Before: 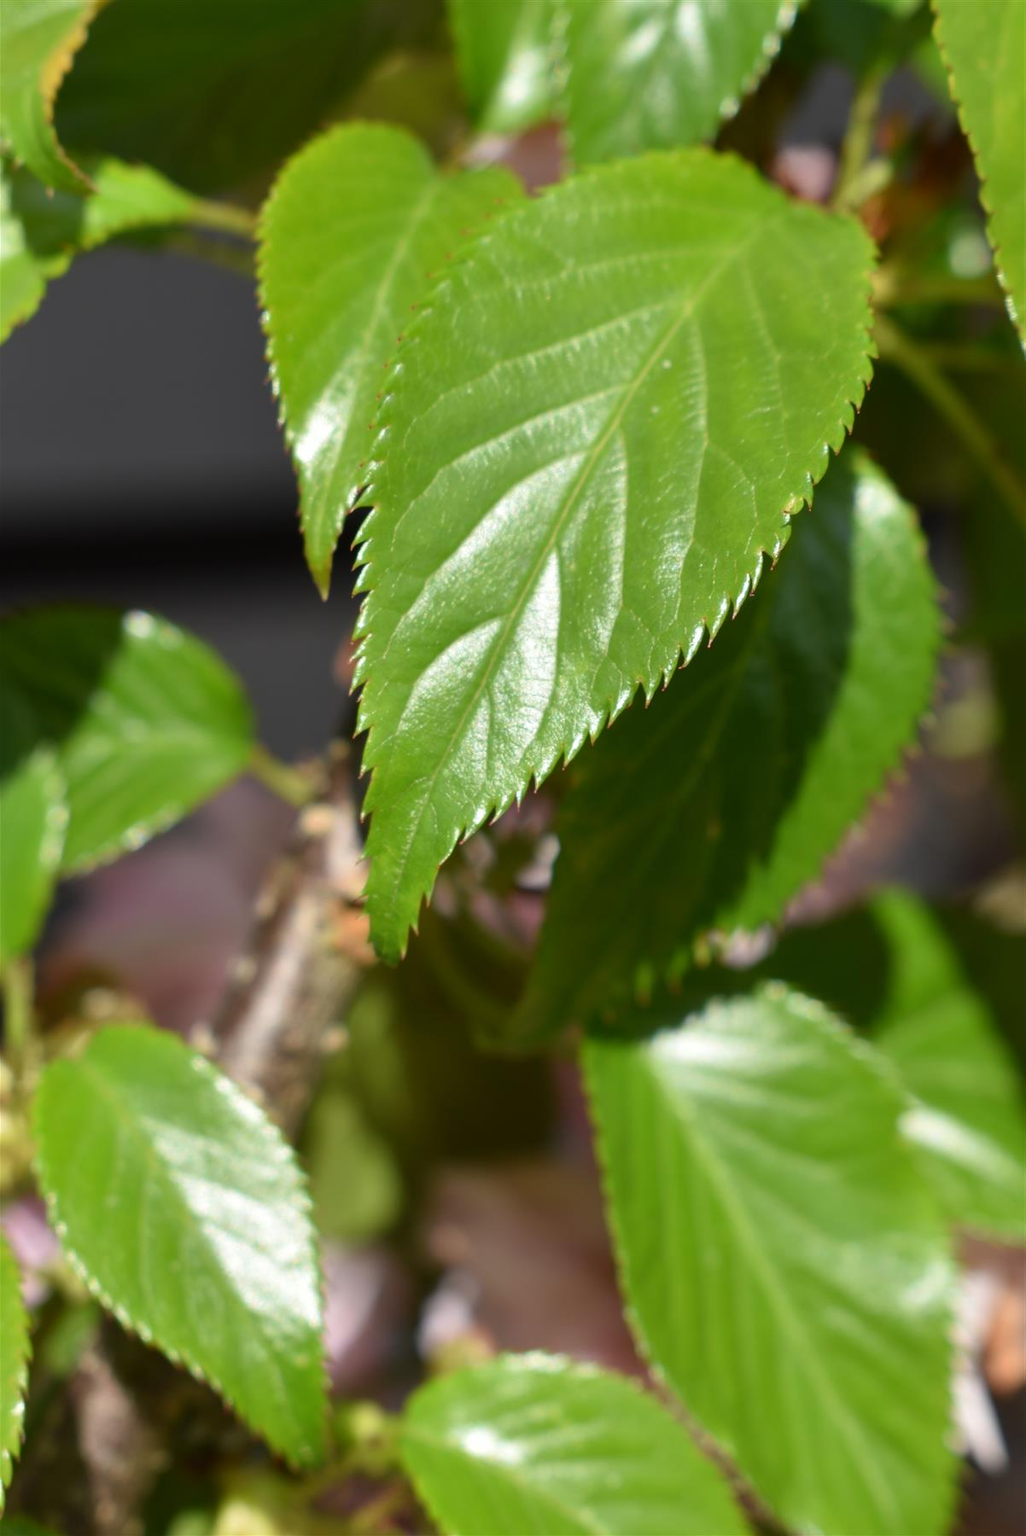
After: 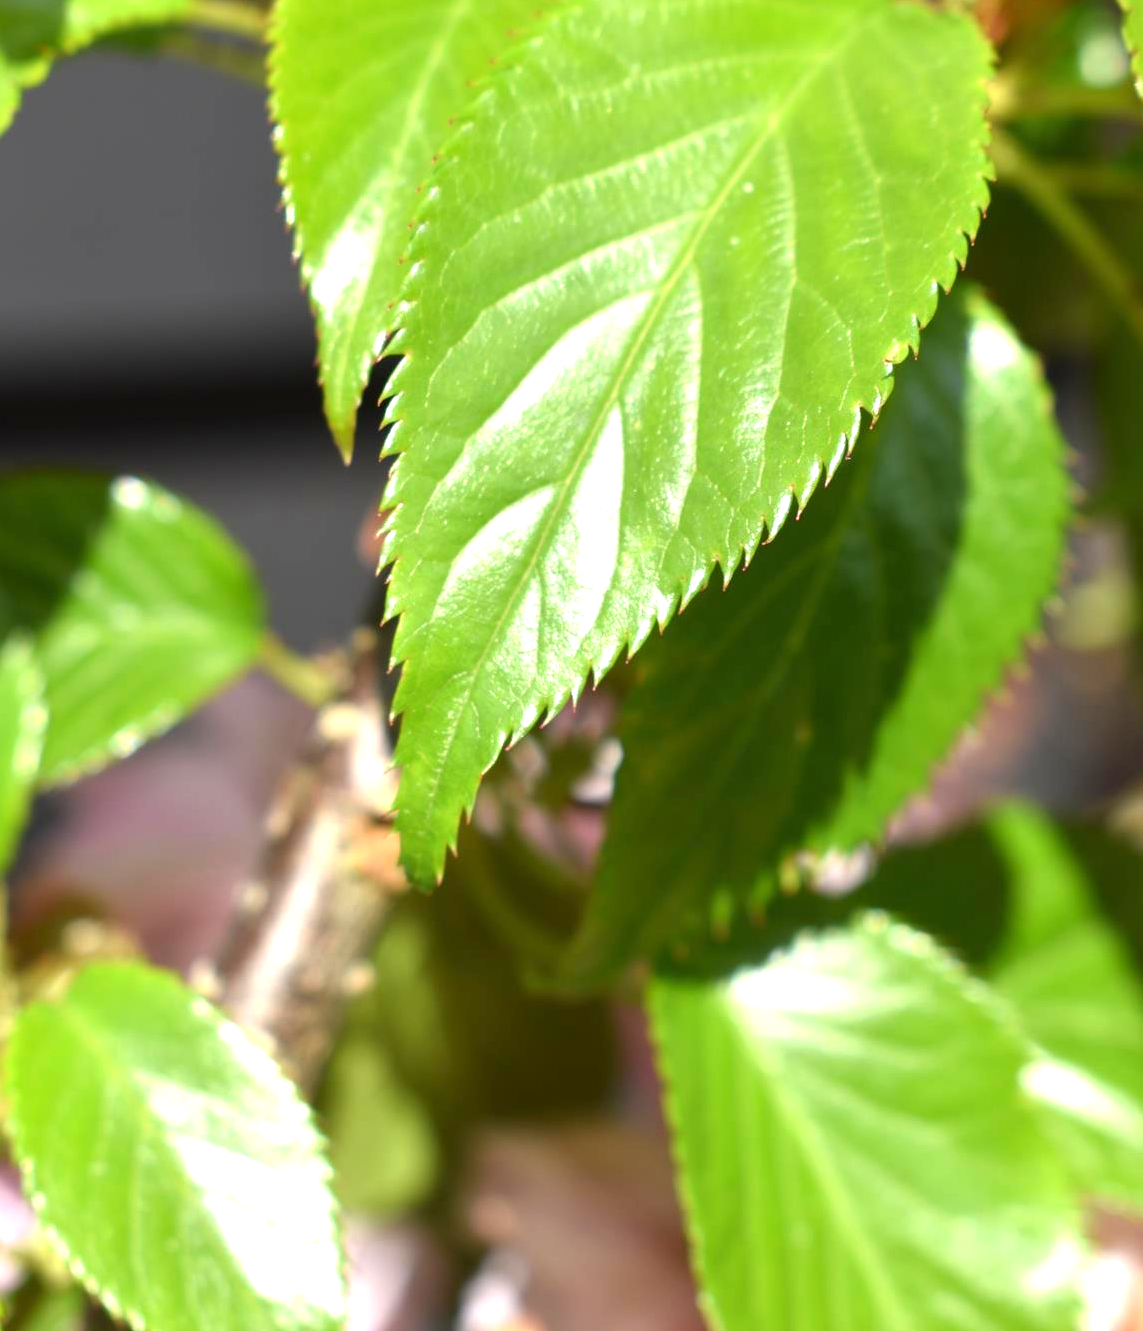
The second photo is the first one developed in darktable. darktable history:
exposure: exposure 1 EV, compensate exposure bias true, compensate highlight preservation false
crop and rotate: left 2.822%, top 13.292%, right 2.03%, bottom 12.715%
